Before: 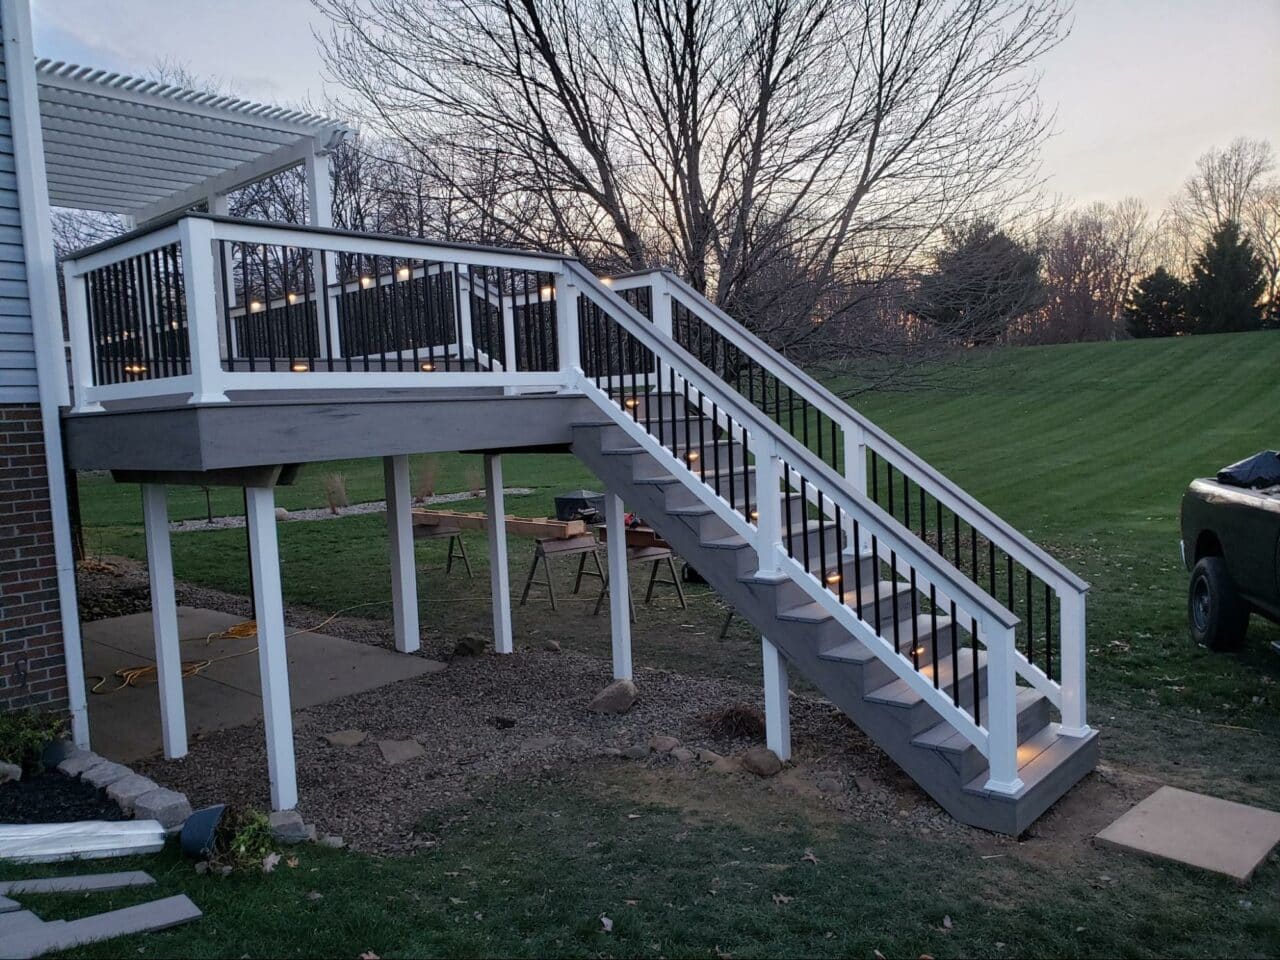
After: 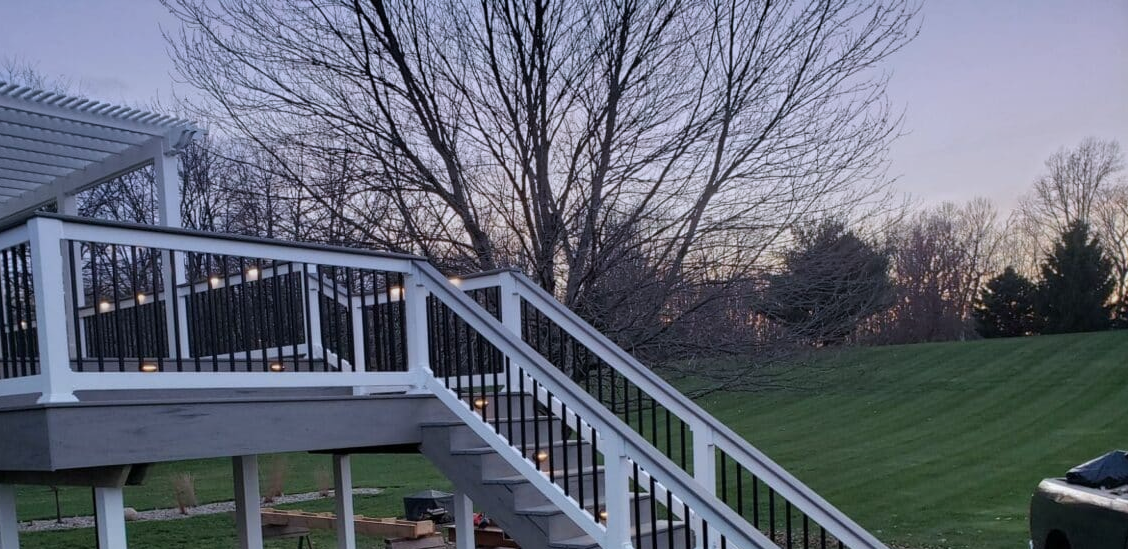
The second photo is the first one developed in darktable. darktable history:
crop and rotate: left 11.812%, bottom 42.776%
graduated density: hue 238.83°, saturation 50%
